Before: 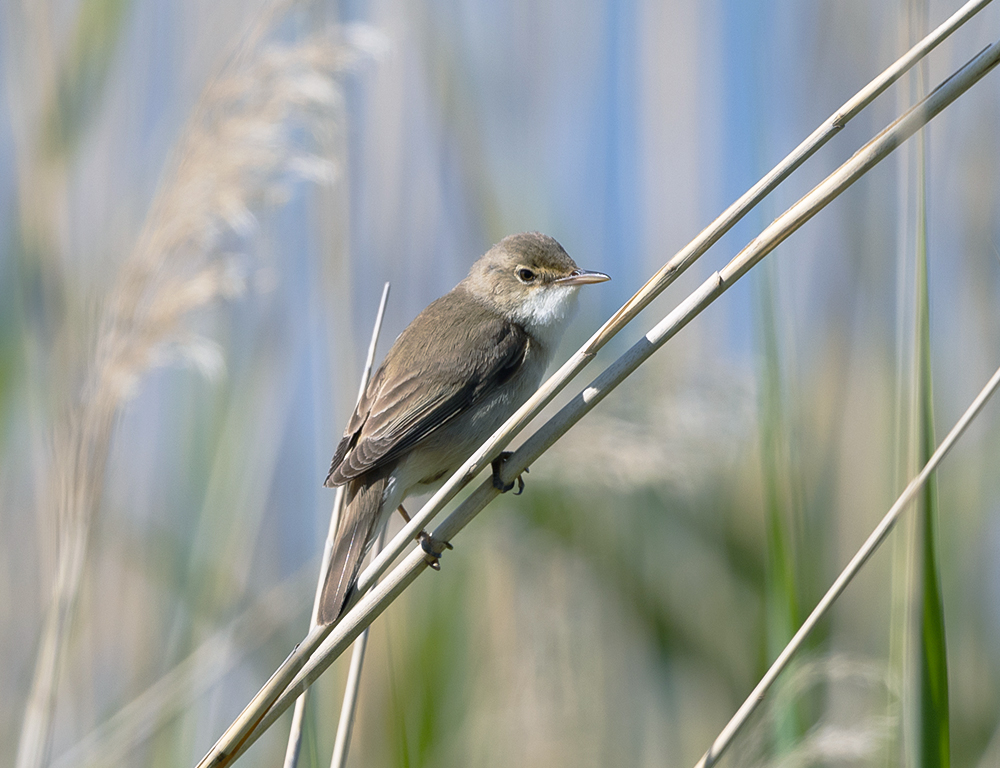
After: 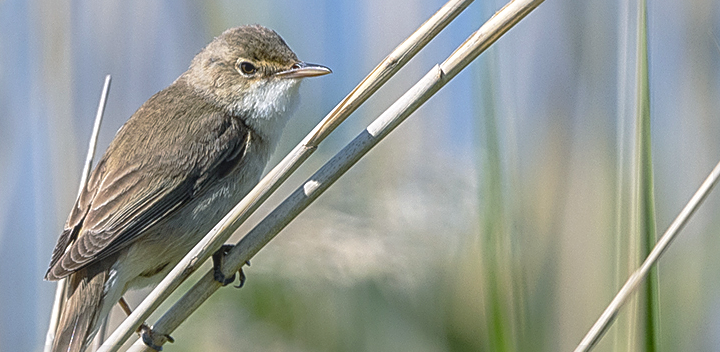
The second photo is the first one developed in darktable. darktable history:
local contrast: highlights 74%, shadows 55%, detail 176%, midtone range 0.207
rgb levels: preserve colors max RGB
crop and rotate: left 27.938%, top 27.046%, bottom 27.046%
contrast brightness saturation: contrast -0.1, brightness 0.05, saturation 0.08
sharpen: radius 2.531, amount 0.628
